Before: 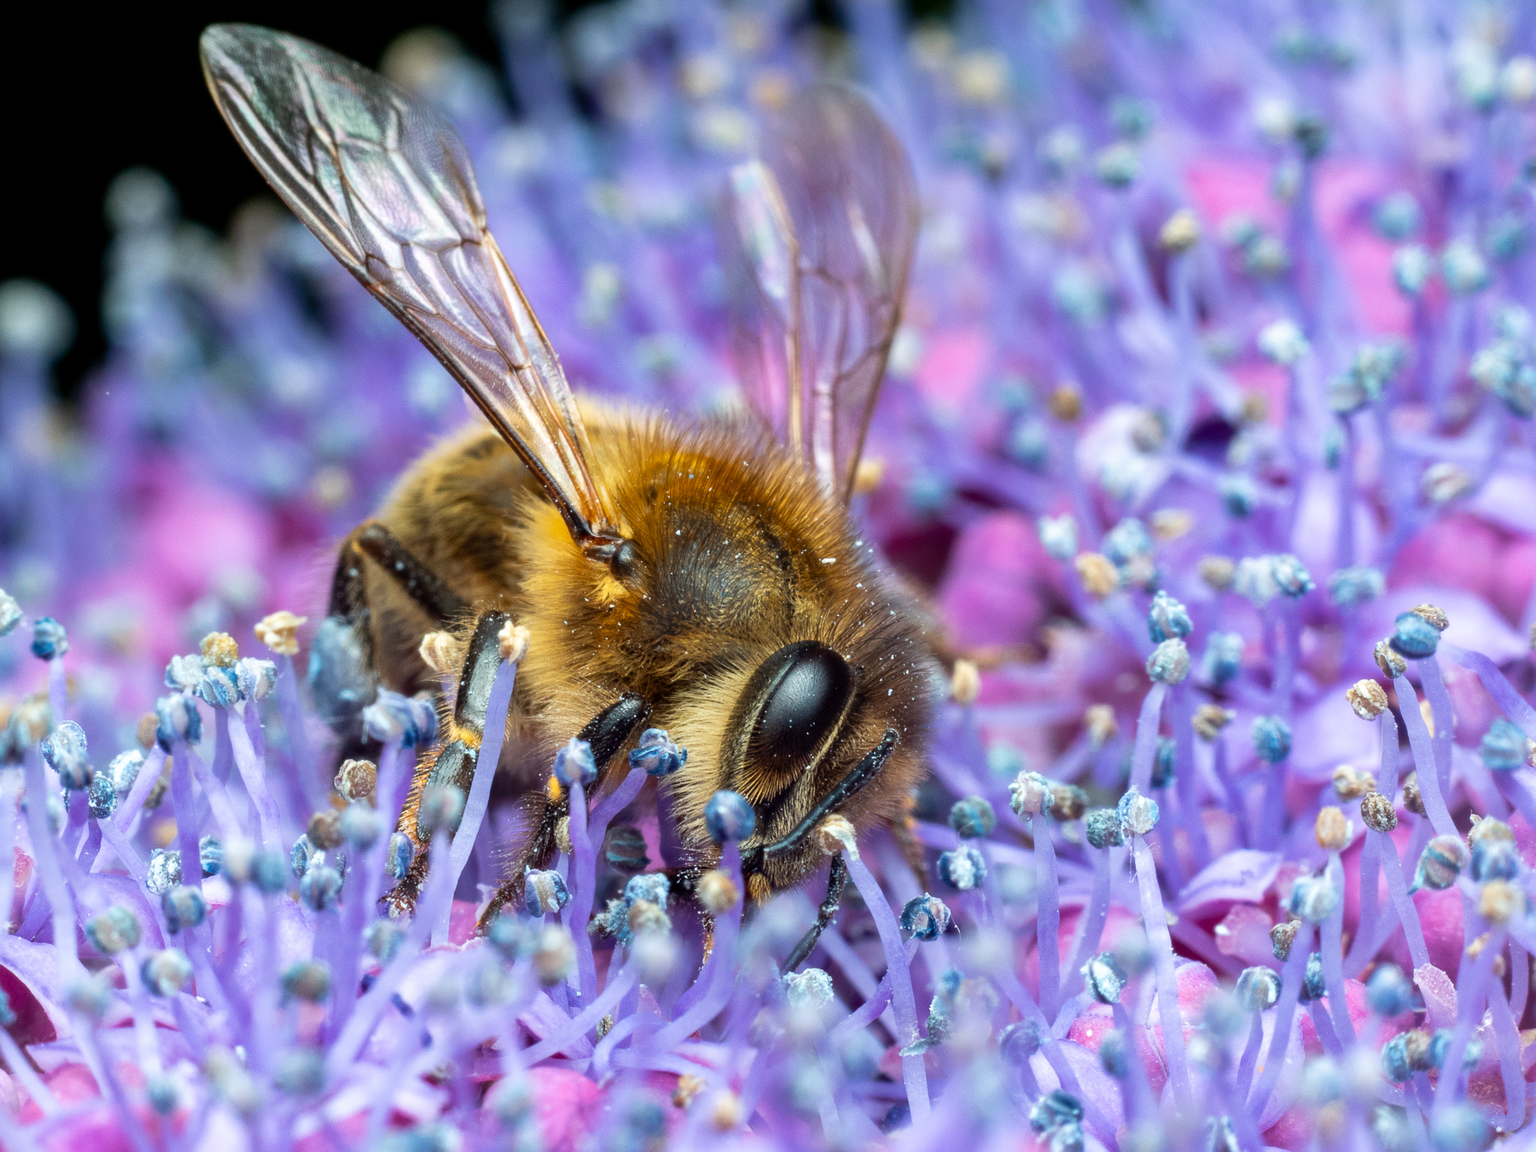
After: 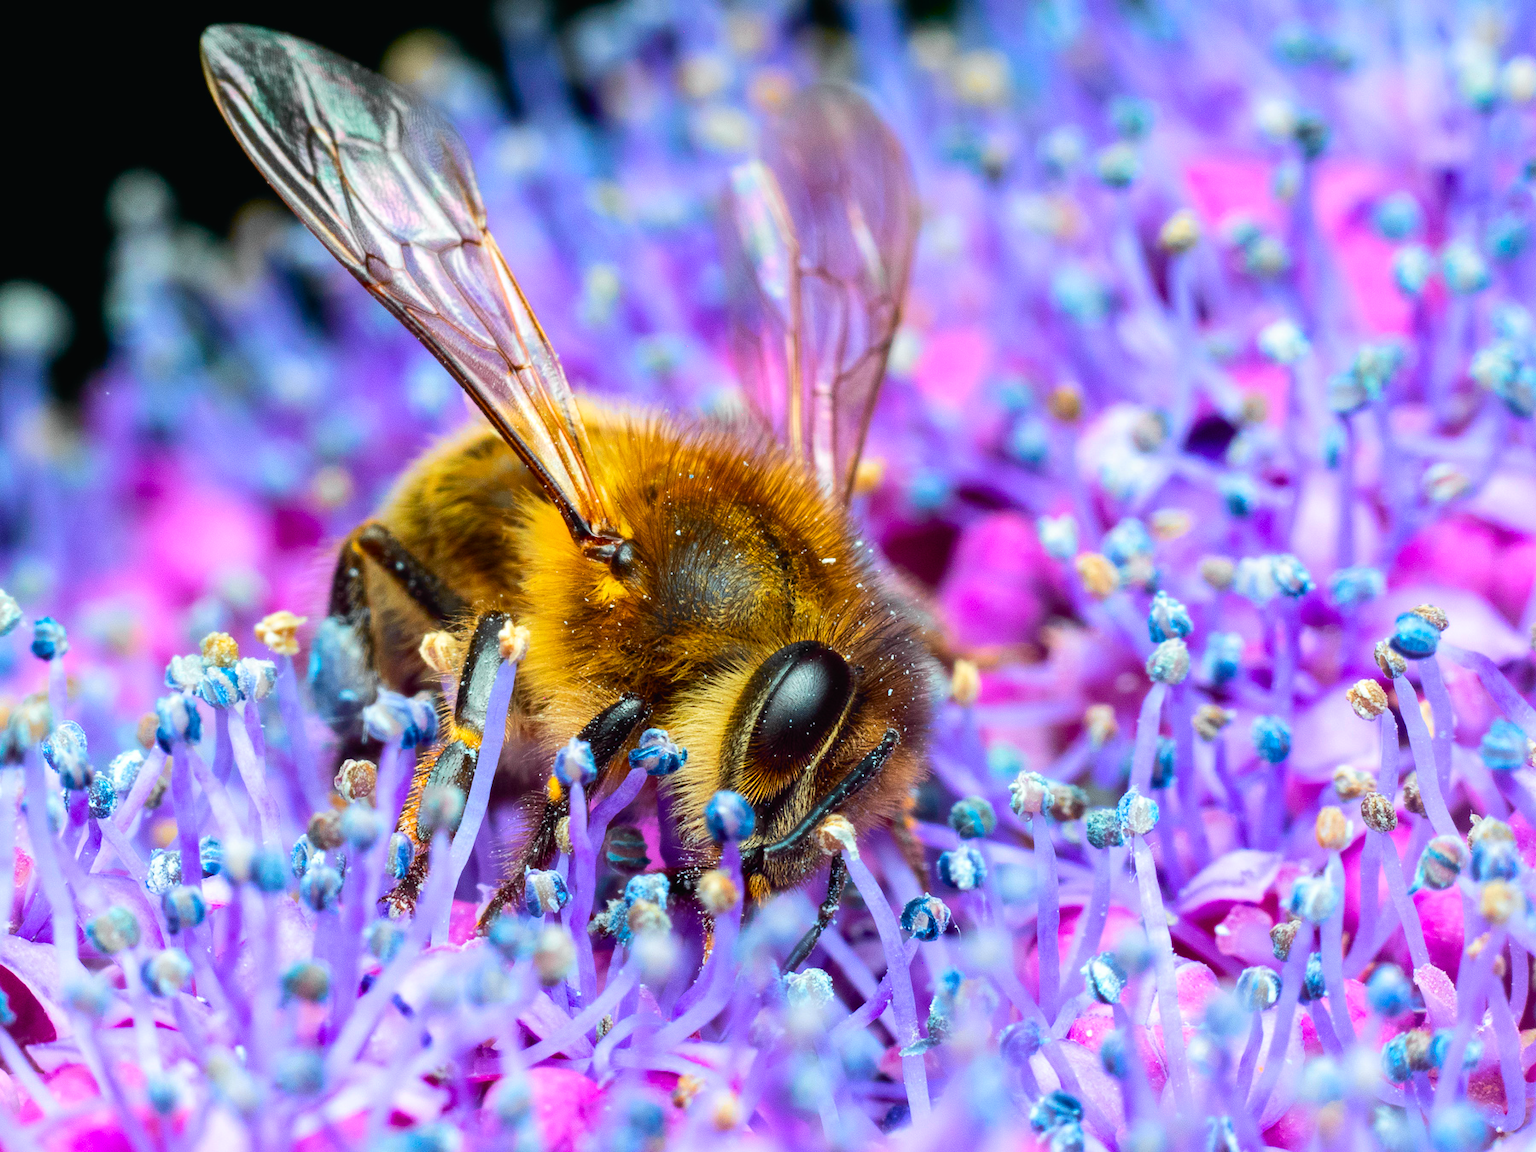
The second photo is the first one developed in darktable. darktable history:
color balance rgb: linear chroma grading › global chroma 15%, perceptual saturation grading › global saturation 30%
tone curve: curves: ch0 [(0, 0.015) (0.037, 0.032) (0.131, 0.113) (0.275, 0.26) (0.497, 0.531) (0.617, 0.663) (0.704, 0.748) (0.813, 0.842) (0.911, 0.931) (0.997, 1)]; ch1 [(0, 0) (0.301, 0.3) (0.444, 0.438) (0.493, 0.494) (0.501, 0.499) (0.534, 0.543) (0.582, 0.605) (0.658, 0.687) (0.746, 0.79) (1, 1)]; ch2 [(0, 0) (0.246, 0.234) (0.36, 0.356) (0.415, 0.426) (0.476, 0.492) (0.502, 0.499) (0.525, 0.513) (0.533, 0.534) (0.586, 0.598) (0.634, 0.643) (0.706, 0.717) (0.853, 0.83) (1, 0.951)], color space Lab, independent channels, preserve colors none
